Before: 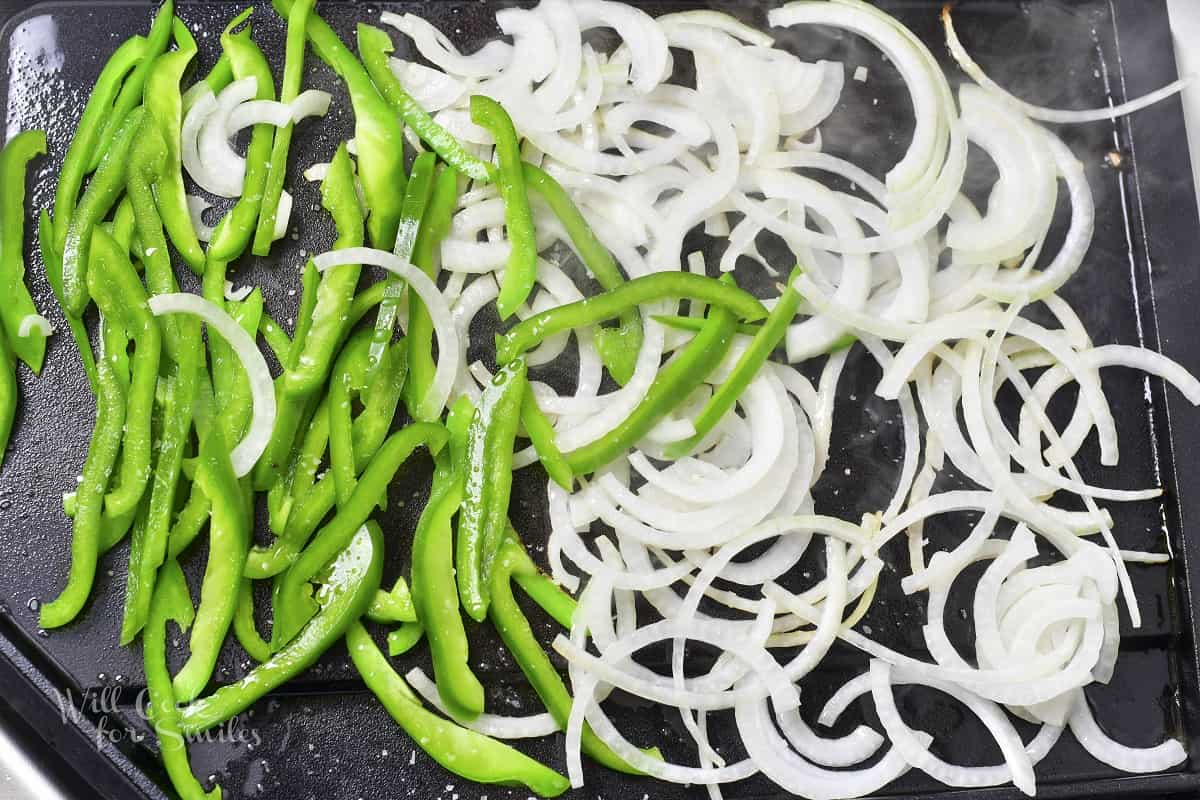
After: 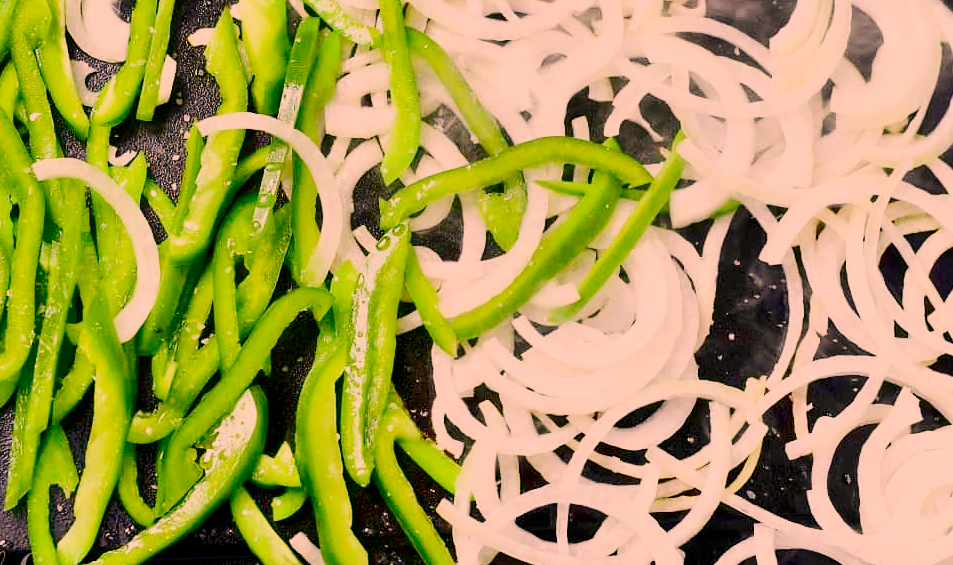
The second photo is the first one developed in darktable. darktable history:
color correction: highlights a* 21.16, highlights b* 19.61
filmic rgb: black relative exposure -7 EV, white relative exposure 6 EV, threshold 3 EV, target black luminance 0%, hardness 2.73, latitude 61.22%, contrast 0.691, highlights saturation mix 10%, shadows ↔ highlights balance -0.073%, preserve chrominance no, color science v4 (2020), iterations of high-quality reconstruction 10, contrast in shadows soft, contrast in highlights soft, enable highlight reconstruction true
contrast brightness saturation: contrast 0.4, brightness 0.05, saturation 0.25
crop: left 9.712%, top 16.928%, right 10.845%, bottom 12.332%
